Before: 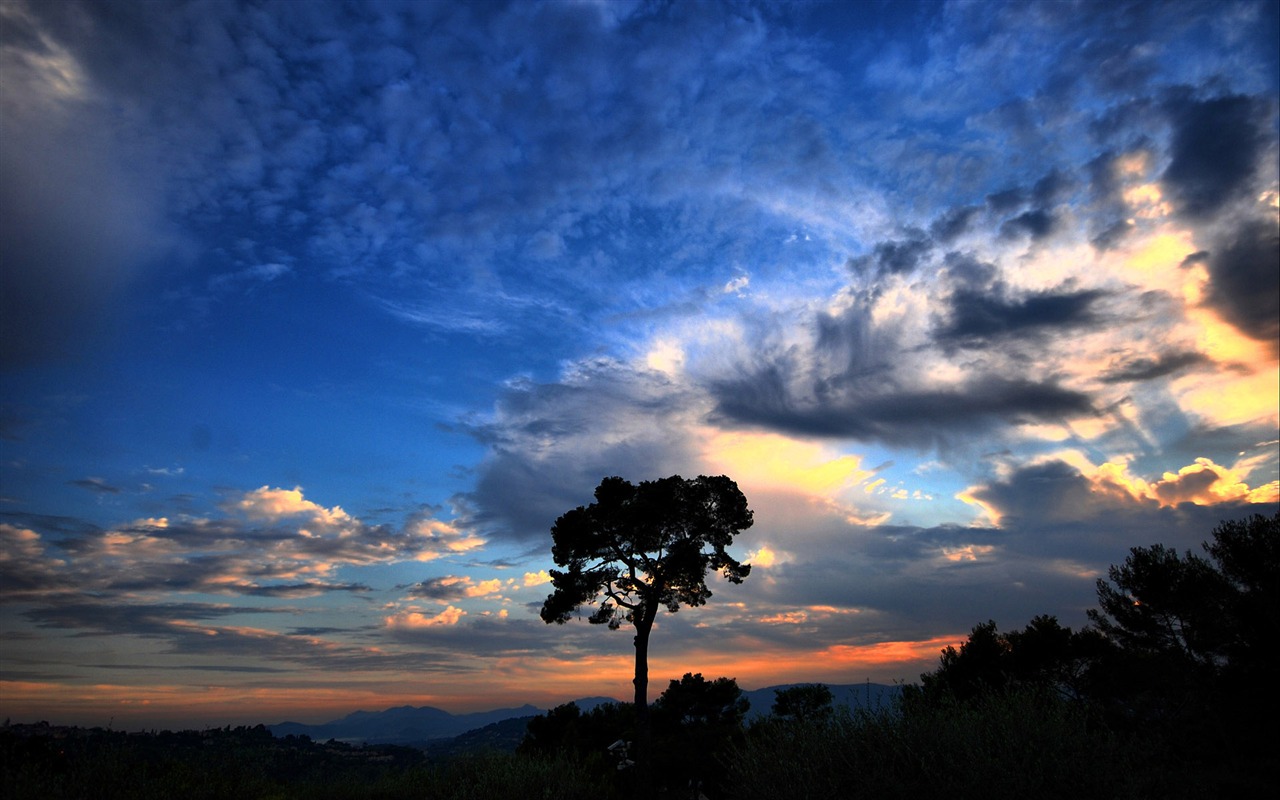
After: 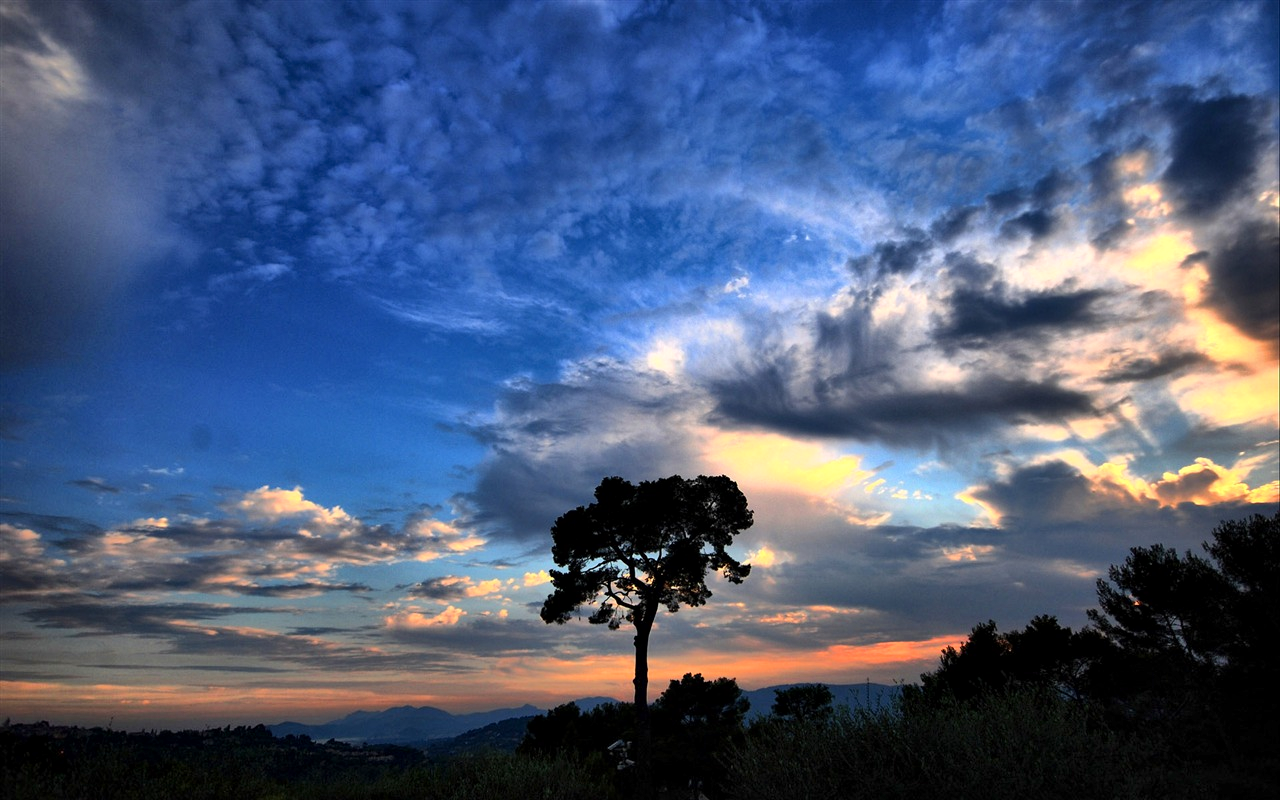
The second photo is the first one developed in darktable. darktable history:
shadows and highlights: soften with gaussian
local contrast: mode bilateral grid, contrast 21, coarseness 50, detail 128%, midtone range 0.2
